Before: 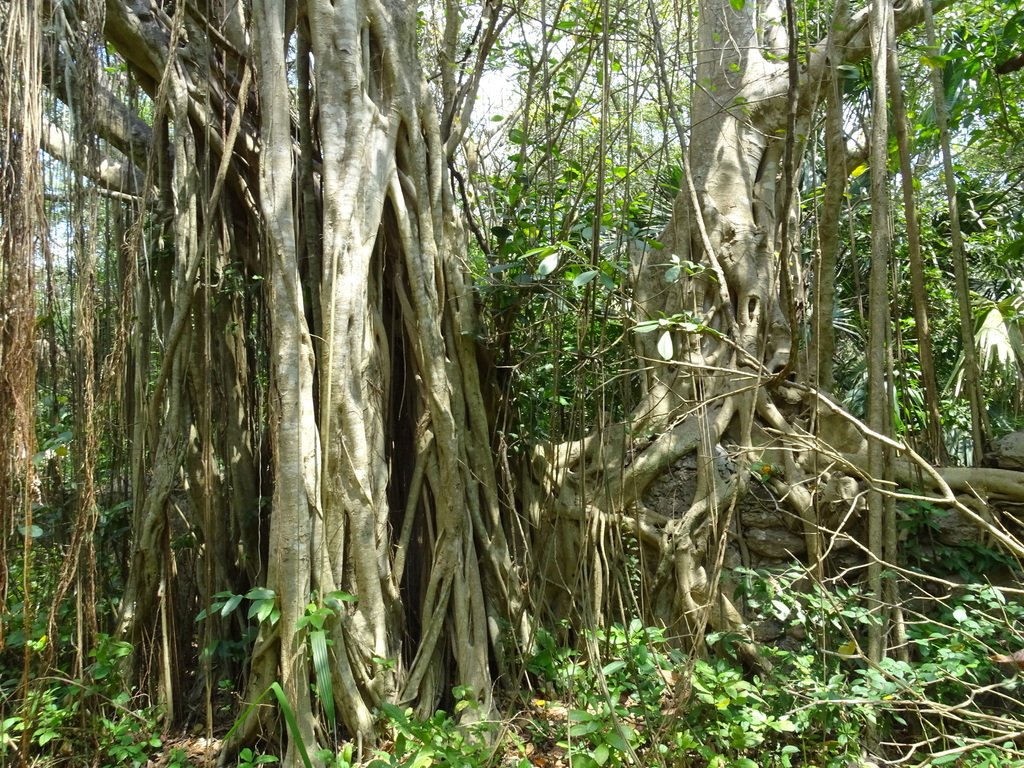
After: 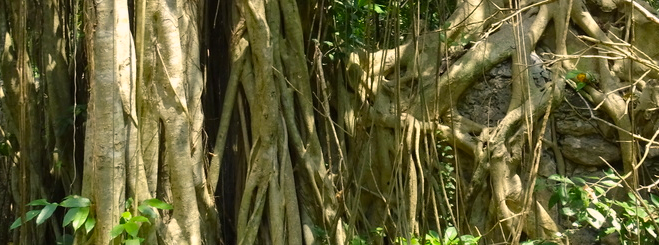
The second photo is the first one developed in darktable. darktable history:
color balance rgb: highlights gain › chroma 2.979%, highlights gain › hue 60.06°, perceptual saturation grading › global saturation 15.914%, global vibrance 9.403%
crop: left 18.116%, top 51.114%, right 17.505%, bottom 16.927%
